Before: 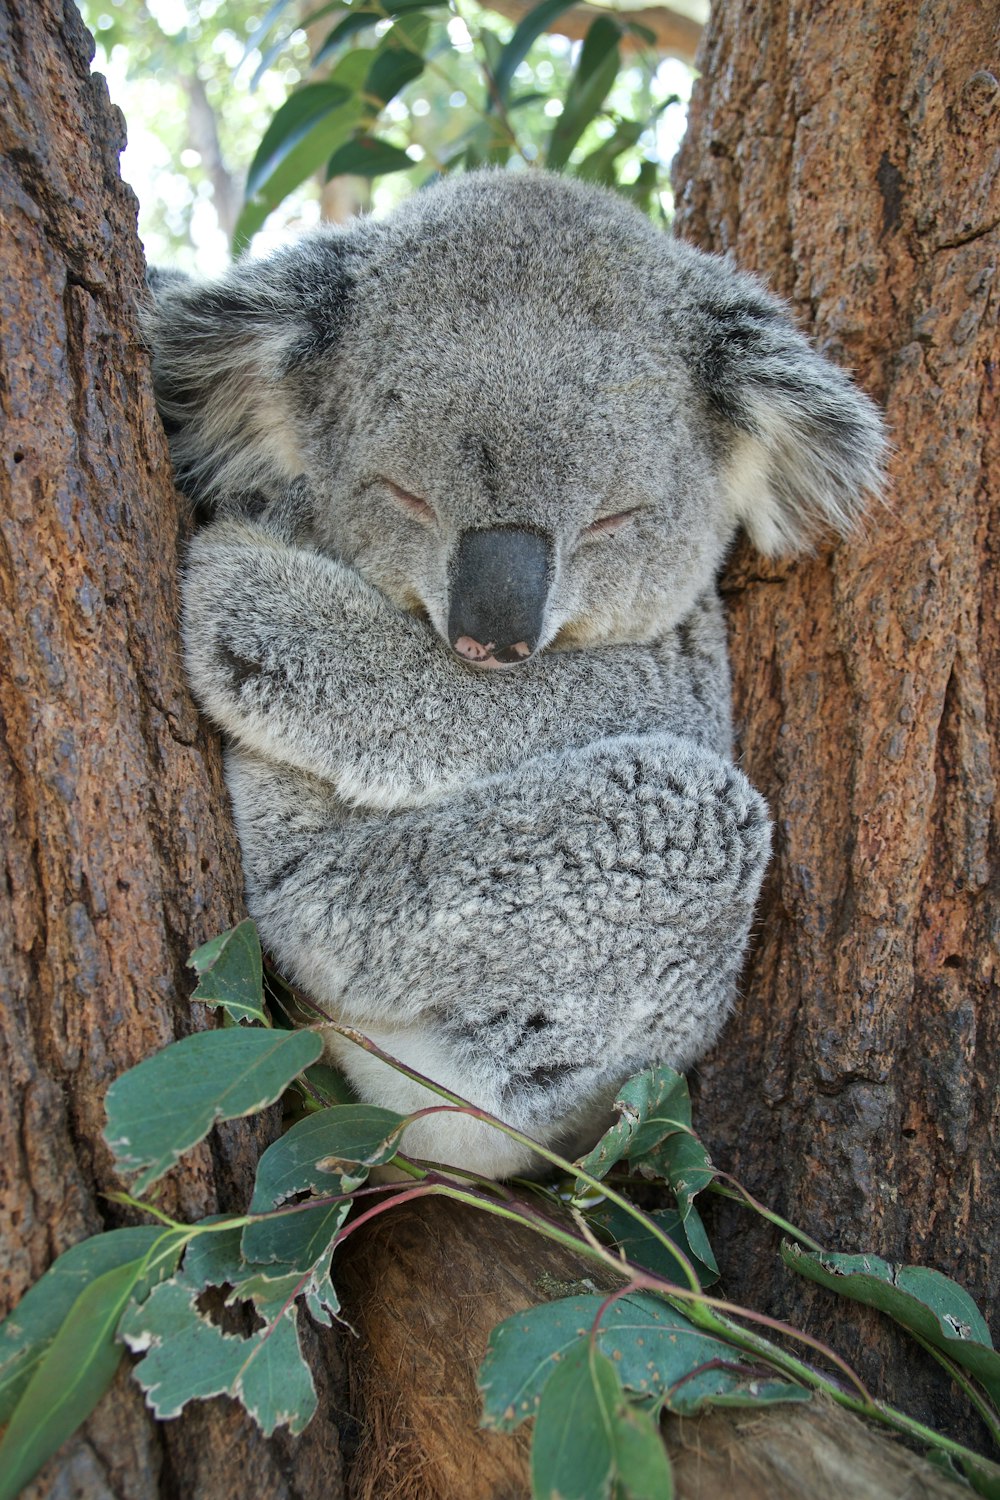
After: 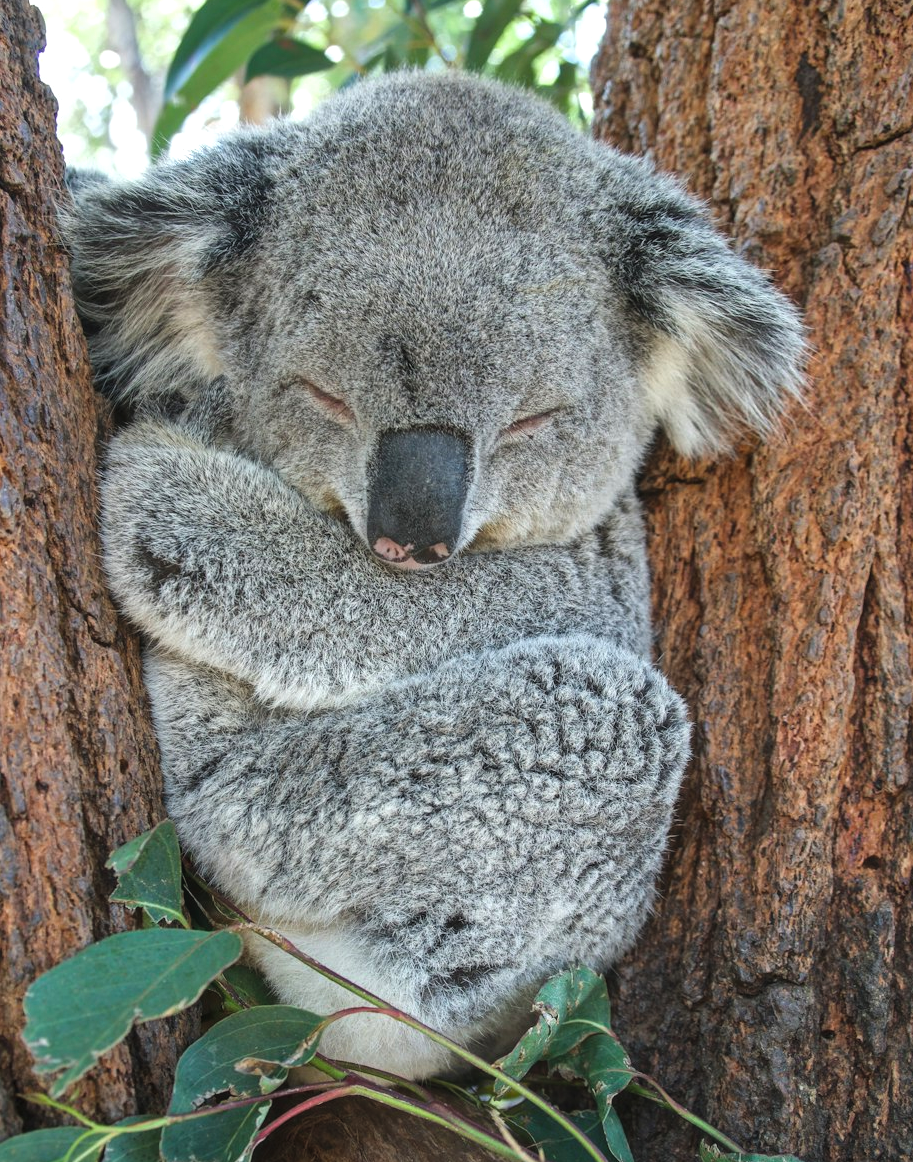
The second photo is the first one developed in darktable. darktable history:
exposure: black level correction -0.008, exposure 0.067 EV, compensate highlight preservation false
local contrast: on, module defaults
crop: left 8.155%, top 6.611%, bottom 15.385%
